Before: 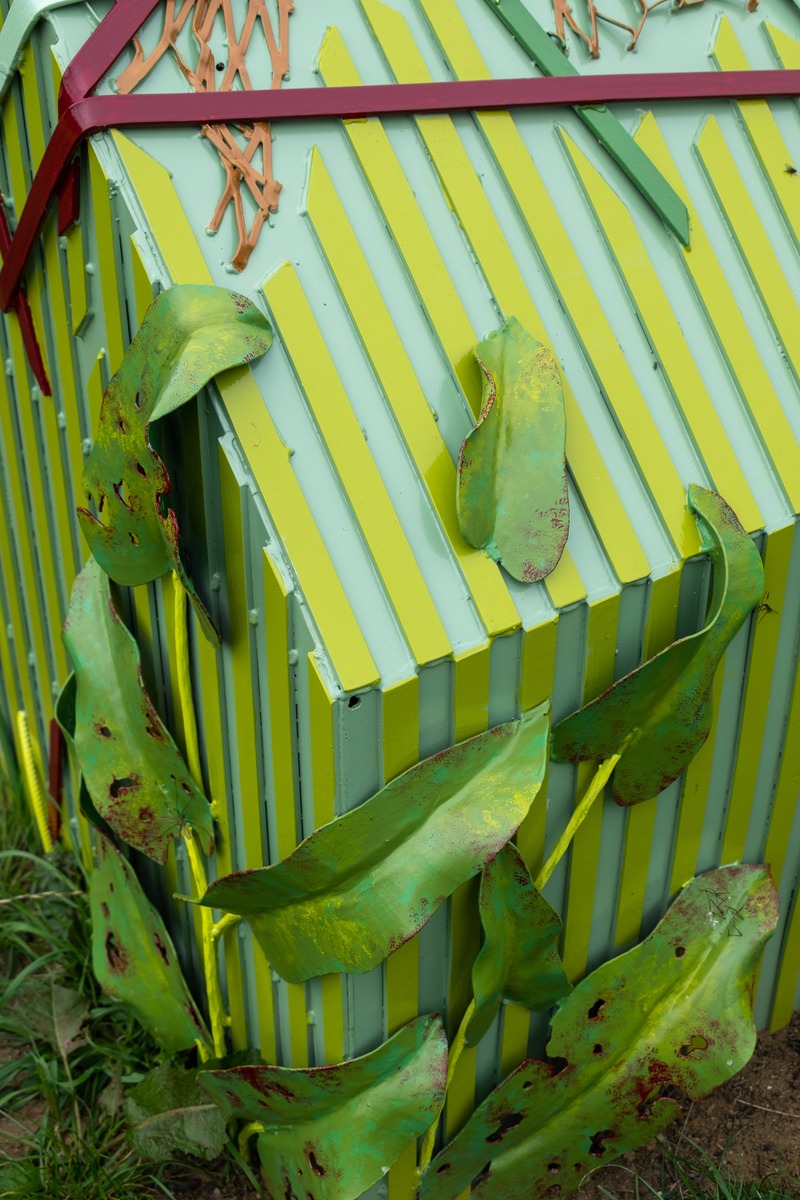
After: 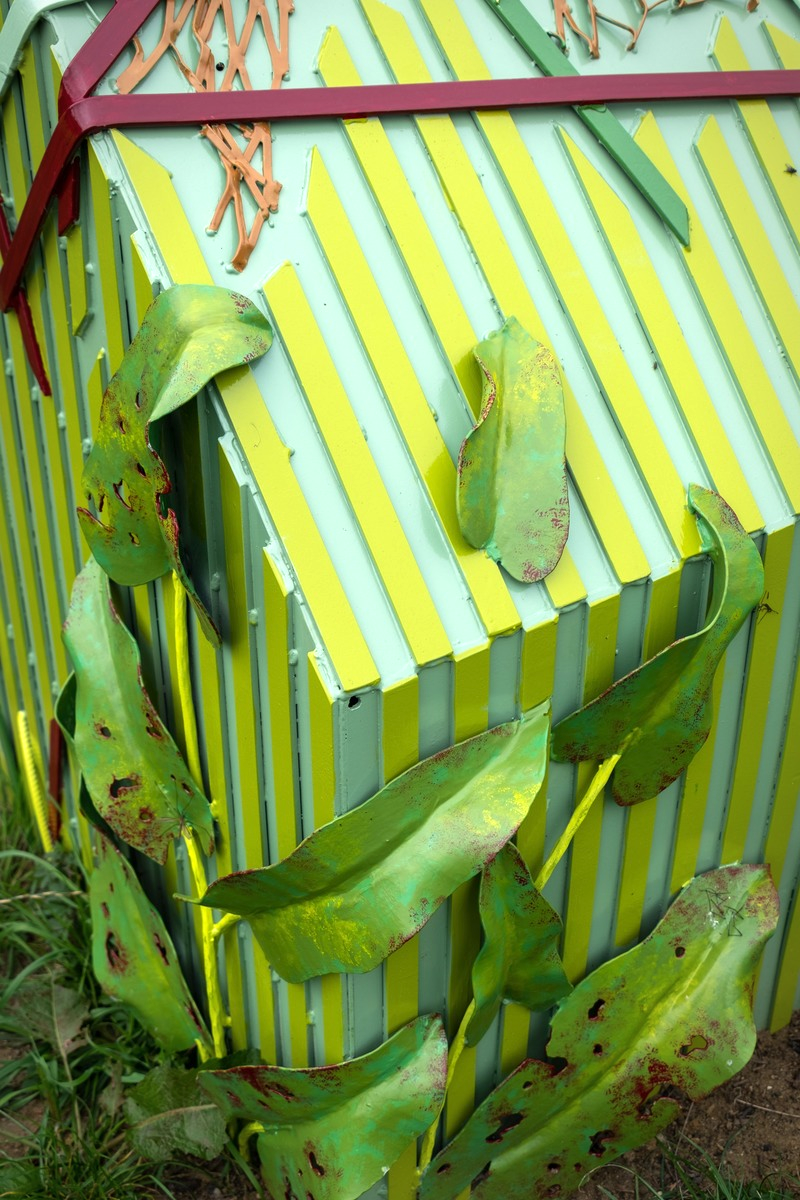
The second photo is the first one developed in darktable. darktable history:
vignetting: brightness -0.308, saturation -0.056, automatic ratio true, unbound false
exposure: exposure 0.561 EV, compensate highlight preservation false
